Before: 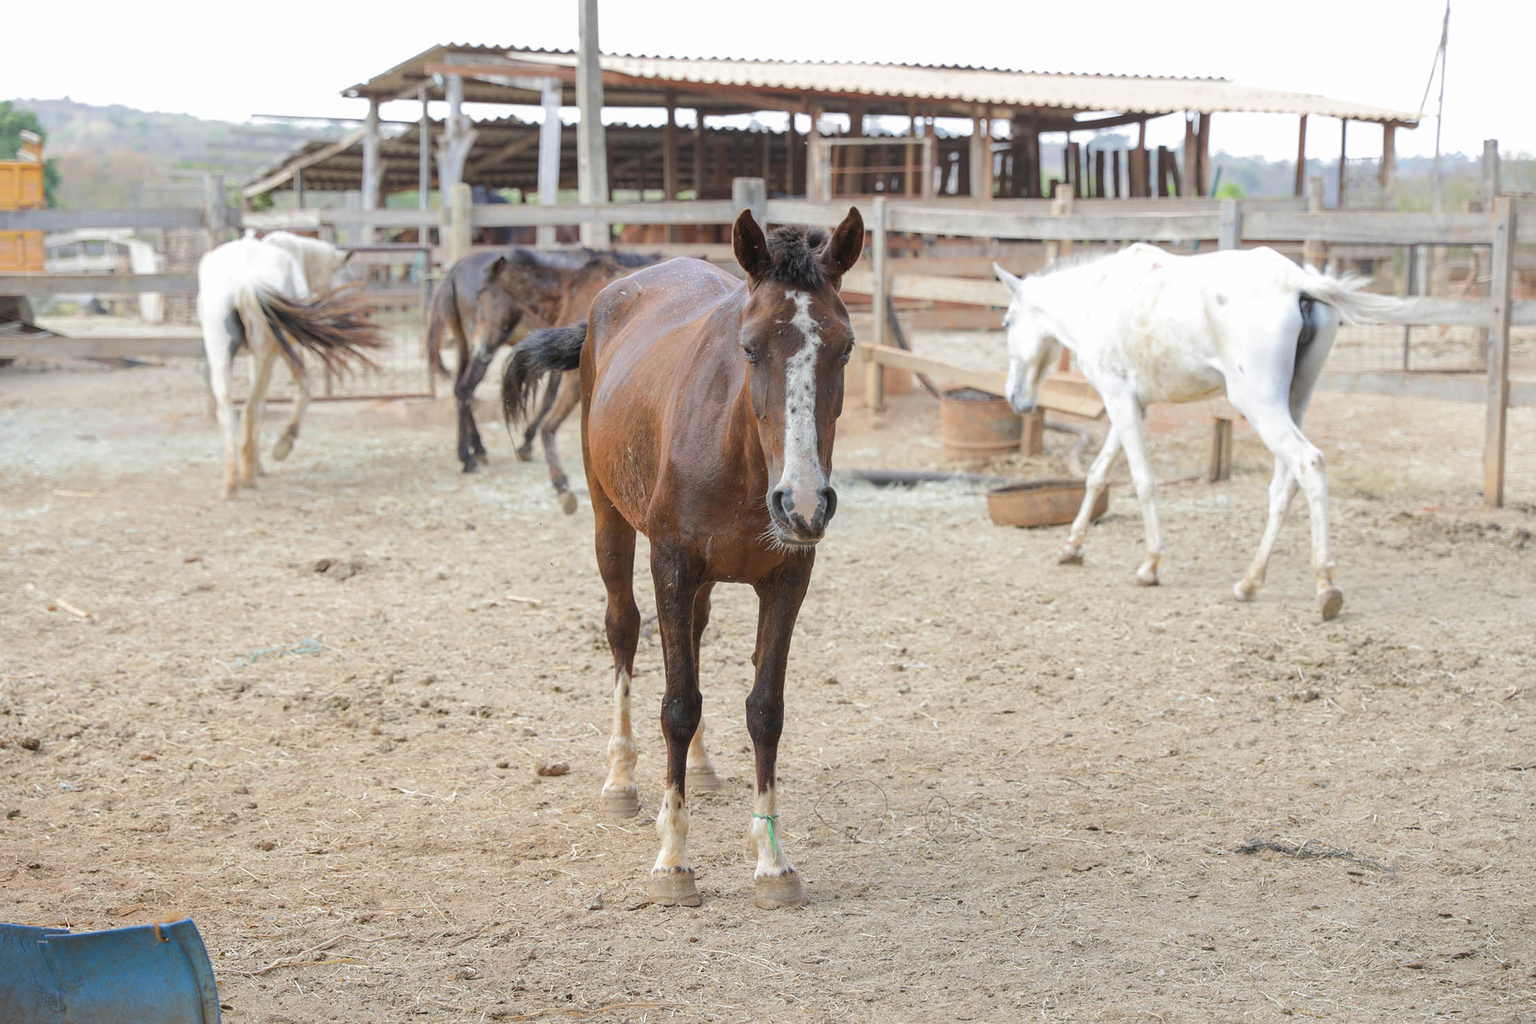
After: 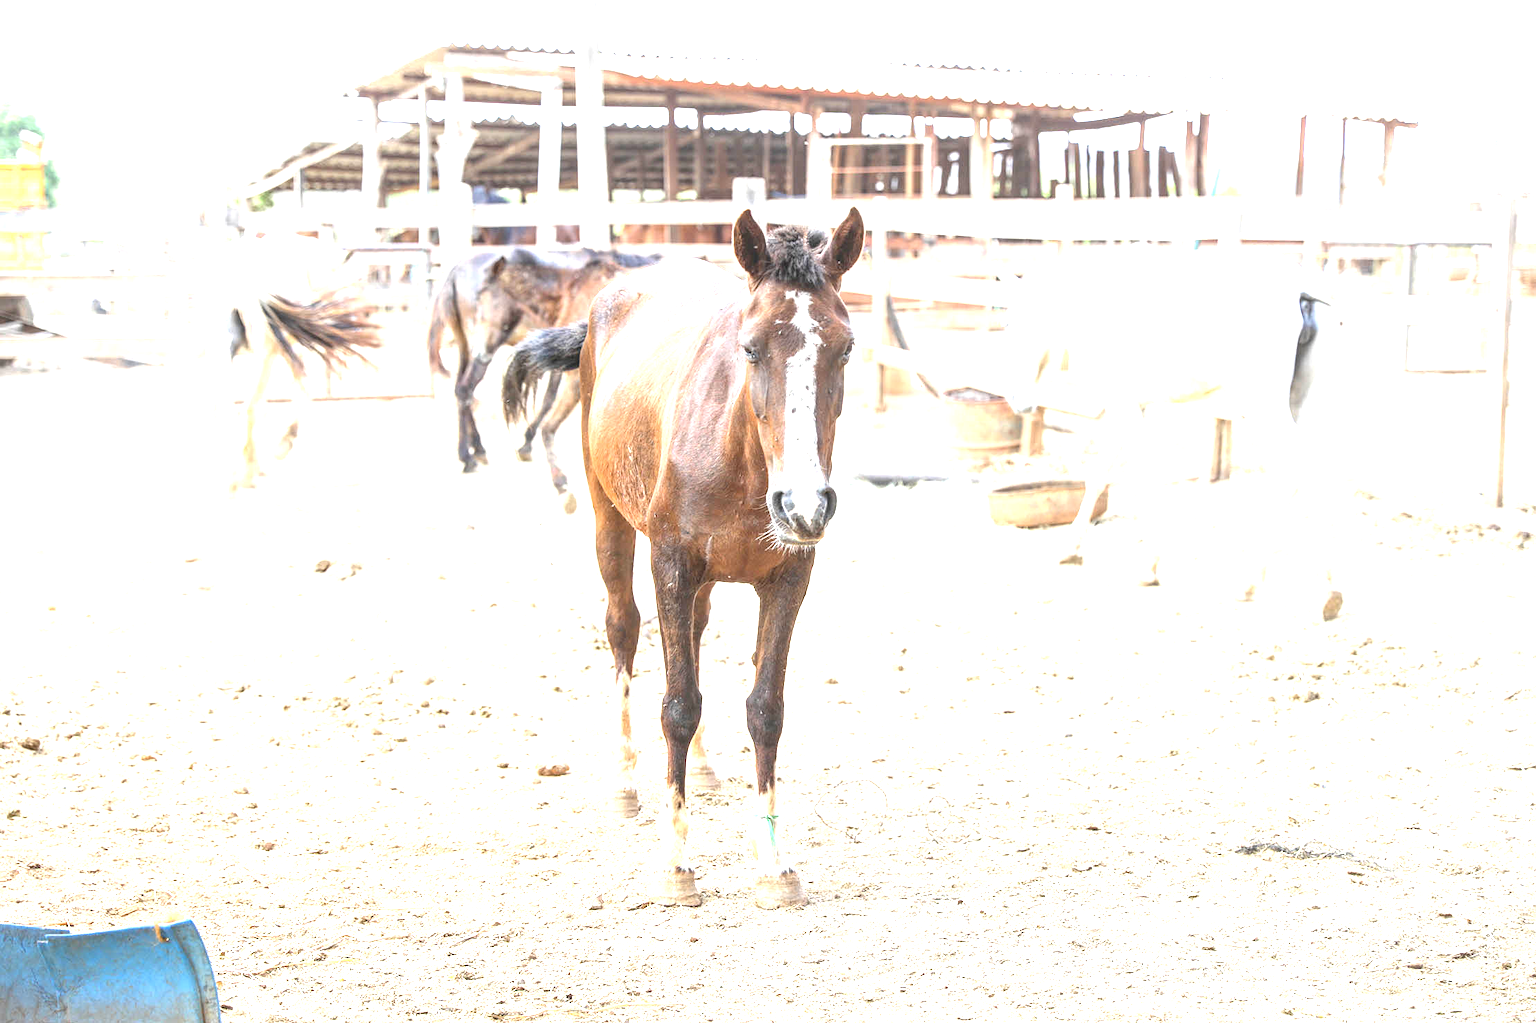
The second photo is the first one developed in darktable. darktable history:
local contrast: on, module defaults
tone equalizer: edges refinement/feathering 500, mask exposure compensation -1.57 EV, preserve details no
exposure: black level correction 0.001, exposure 1.727 EV, compensate highlight preservation false
